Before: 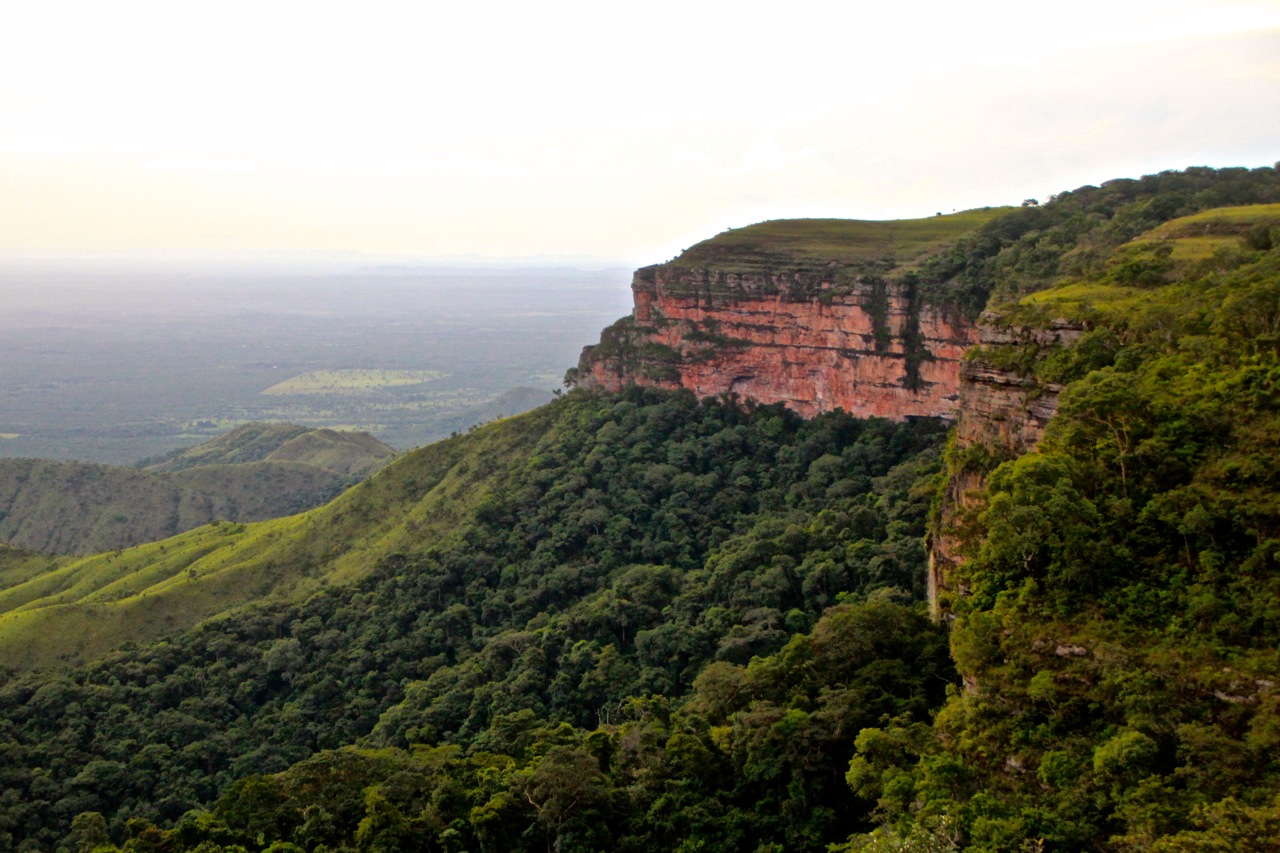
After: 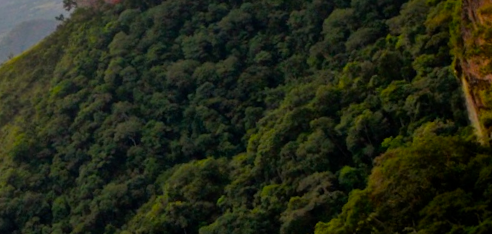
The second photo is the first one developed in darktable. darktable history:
exposure: black level correction 0, exposure -0.766 EV, compensate highlight preservation false
color balance rgb: perceptual saturation grading › global saturation 20%, global vibrance 20%
rotate and perspective: rotation -14.8°, crop left 0.1, crop right 0.903, crop top 0.25, crop bottom 0.748
crop: left 37.221%, top 45.169%, right 20.63%, bottom 13.777%
